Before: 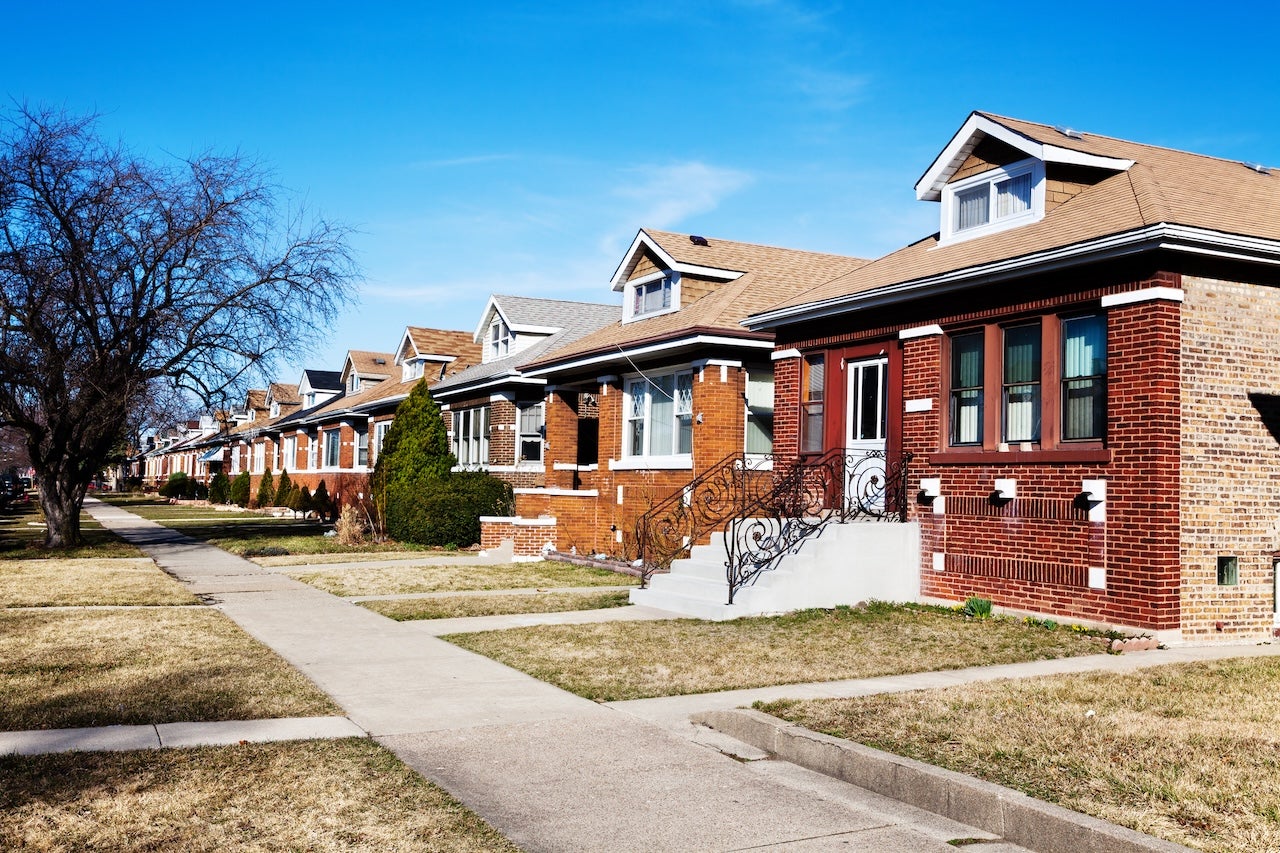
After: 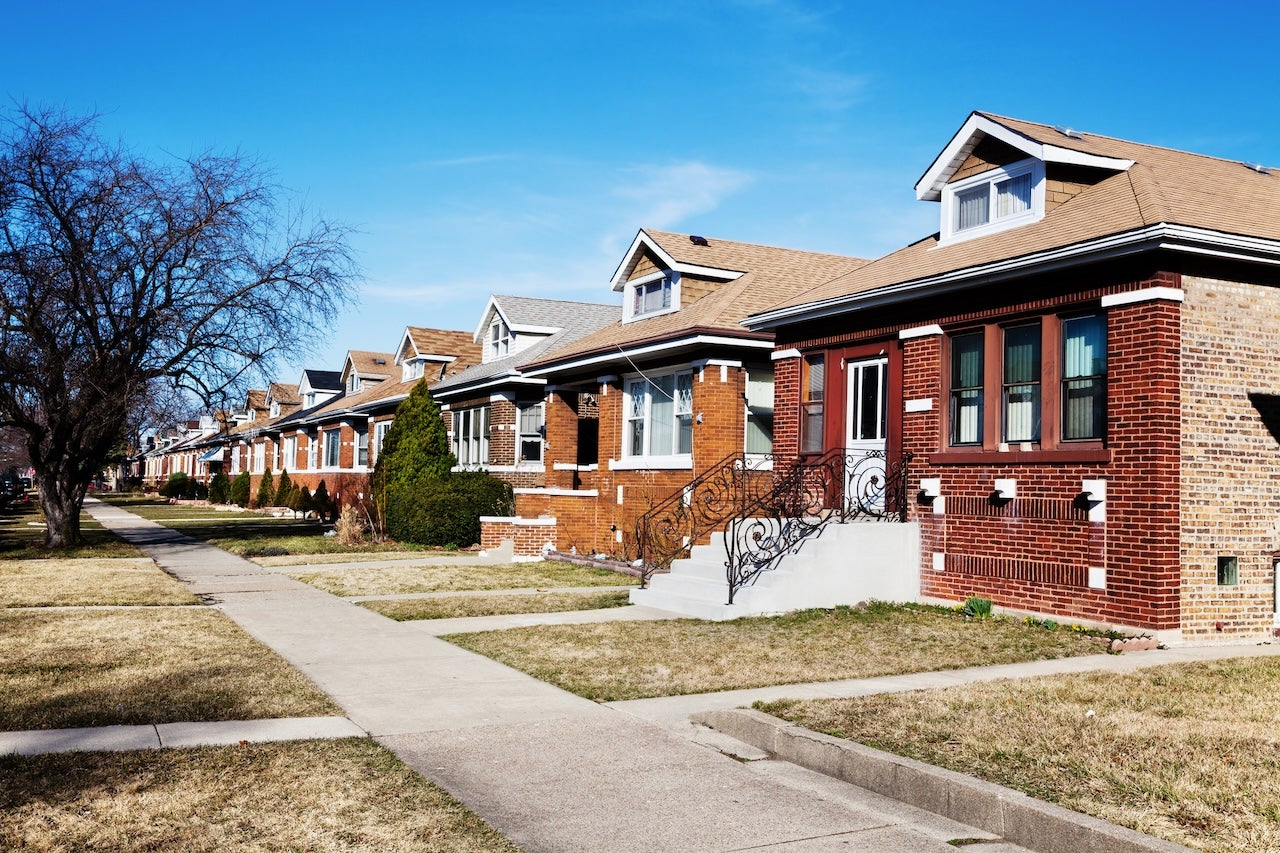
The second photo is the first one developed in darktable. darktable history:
contrast brightness saturation: saturation -0.05
exposure: exposure -0.05 EV
